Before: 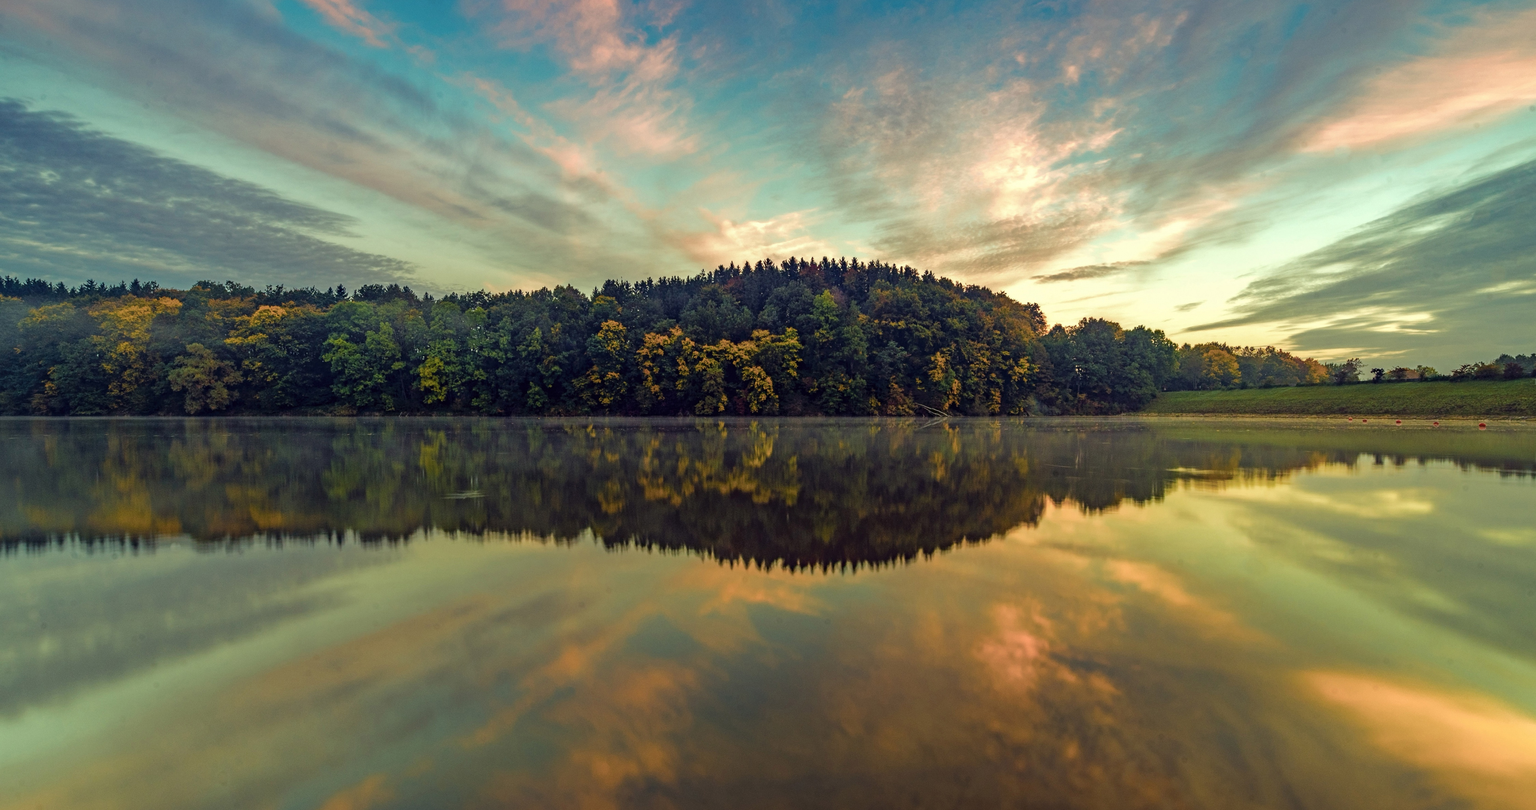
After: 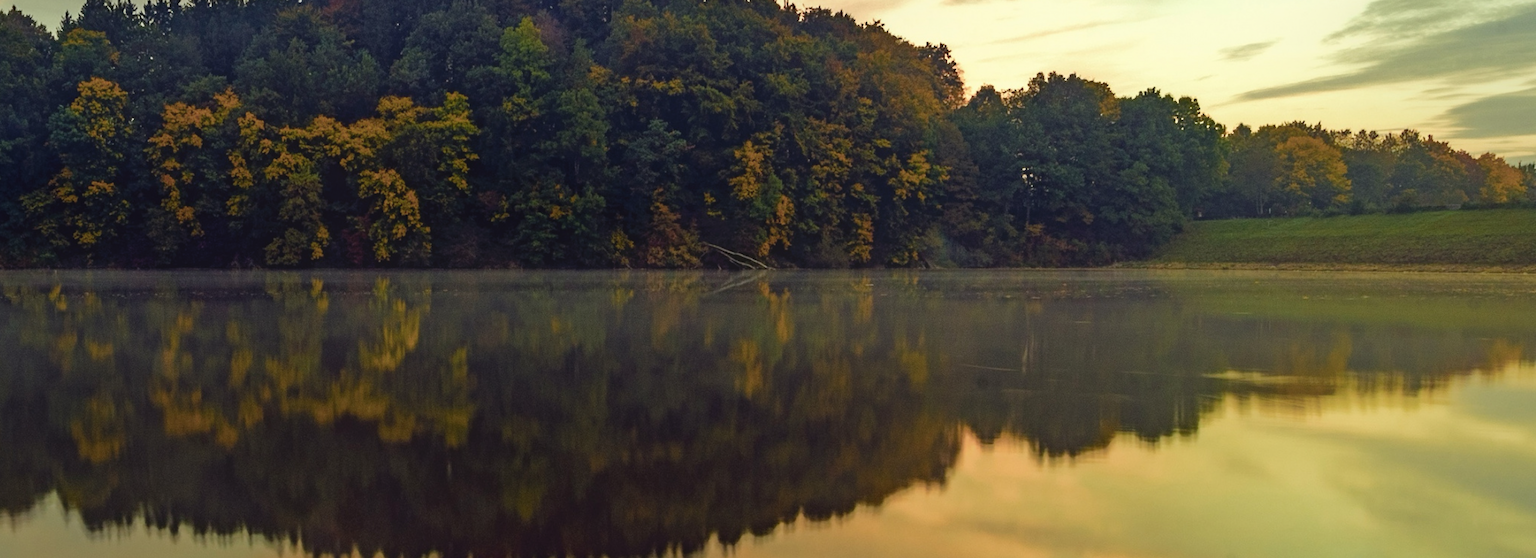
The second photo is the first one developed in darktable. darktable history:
crop: left 36.607%, top 34.735%, right 13.146%, bottom 30.611%
contrast equalizer: octaves 7, y [[0.6 ×6], [0.55 ×6], [0 ×6], [0 ×6], [0 ×6]], mix -1
